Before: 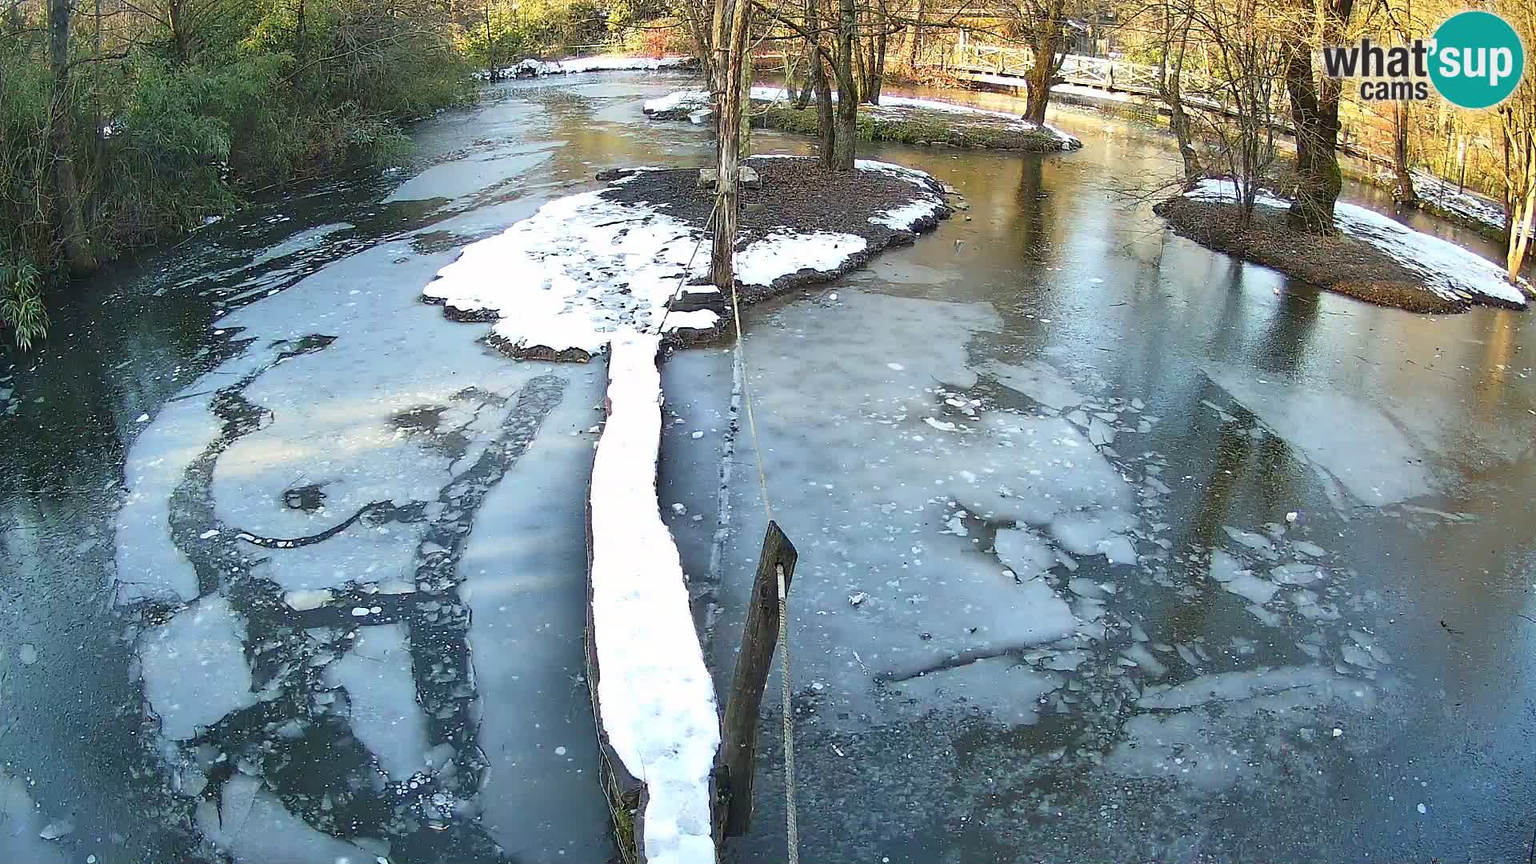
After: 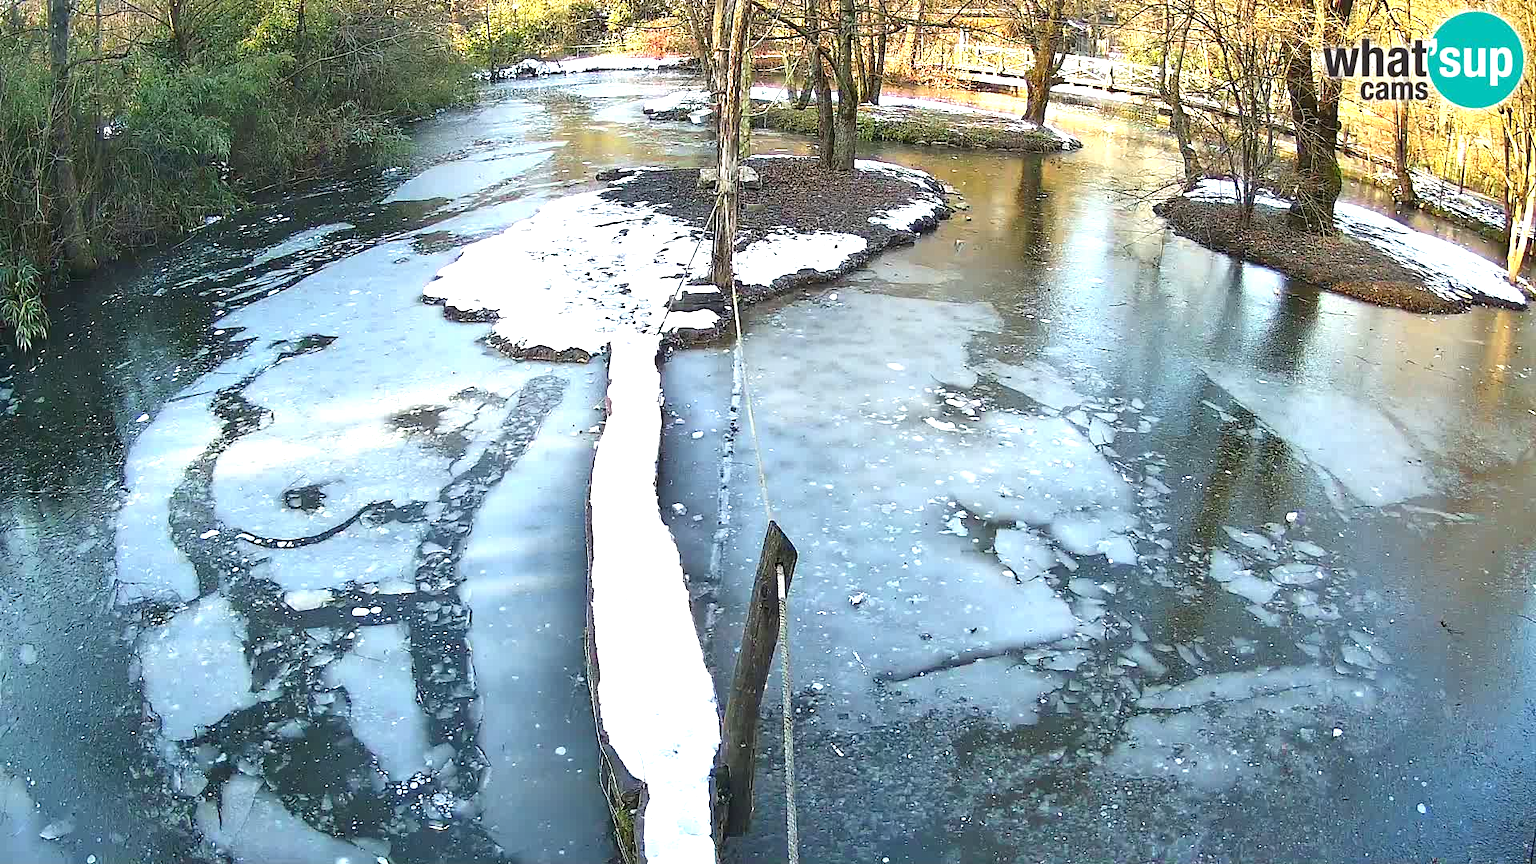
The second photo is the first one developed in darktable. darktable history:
exposure: black level correction 0, exposure 0.694 EV, compensate exposure bias true, compensate highlight preservation false
contrast brightness saturation: contrast 0.026, brightness -0.041
